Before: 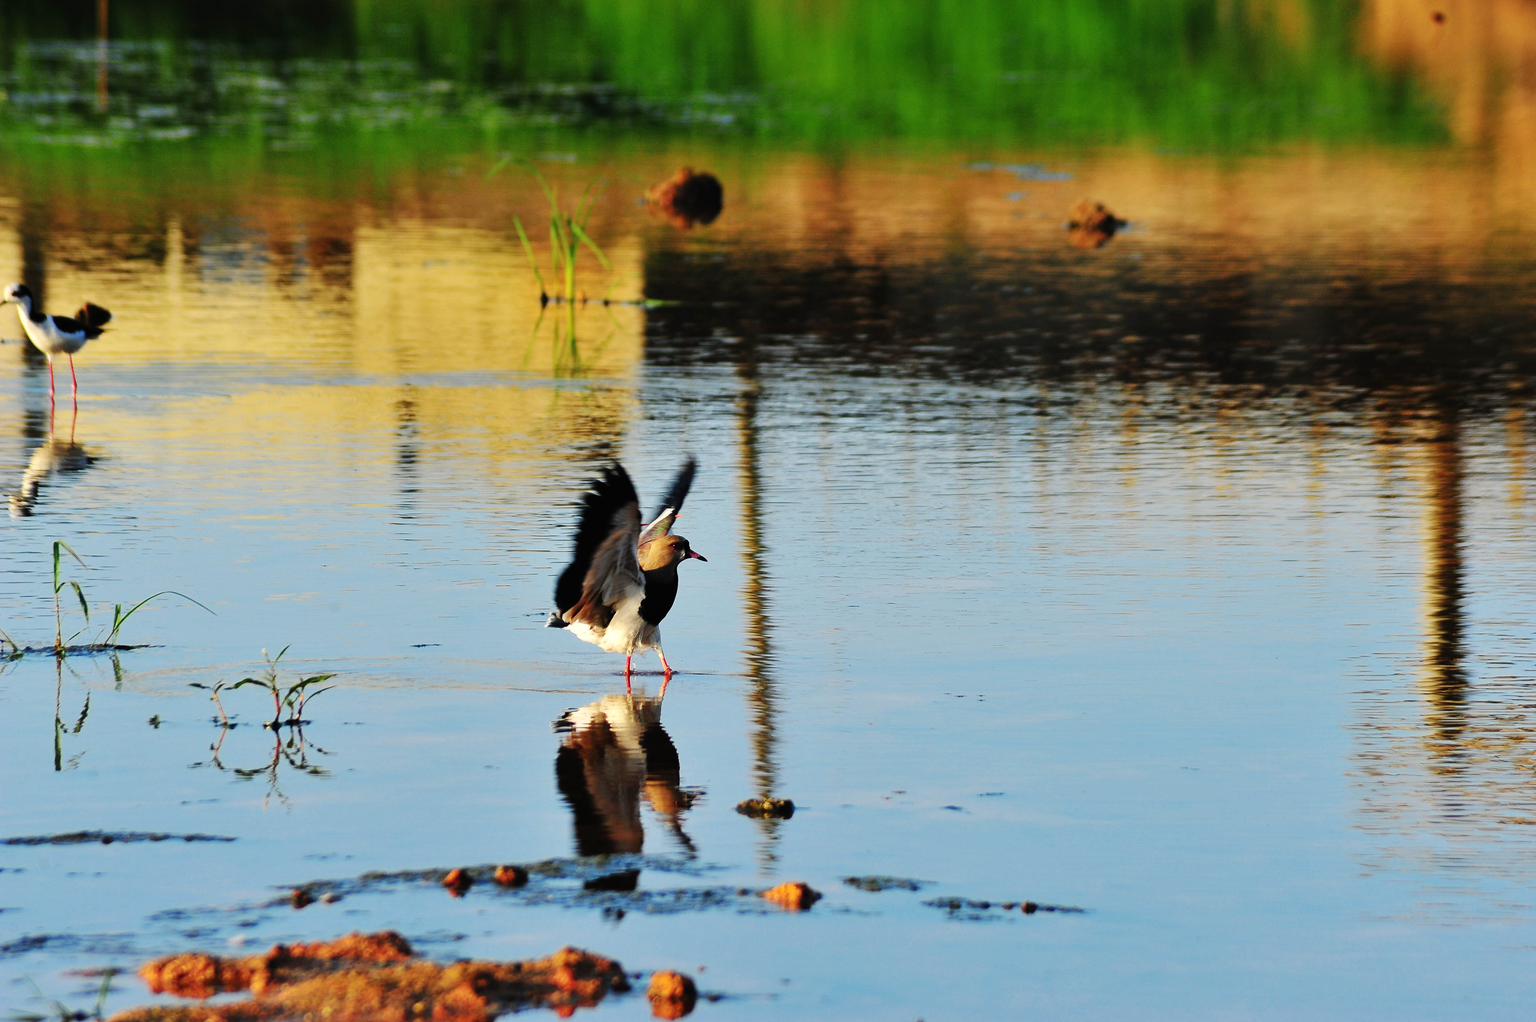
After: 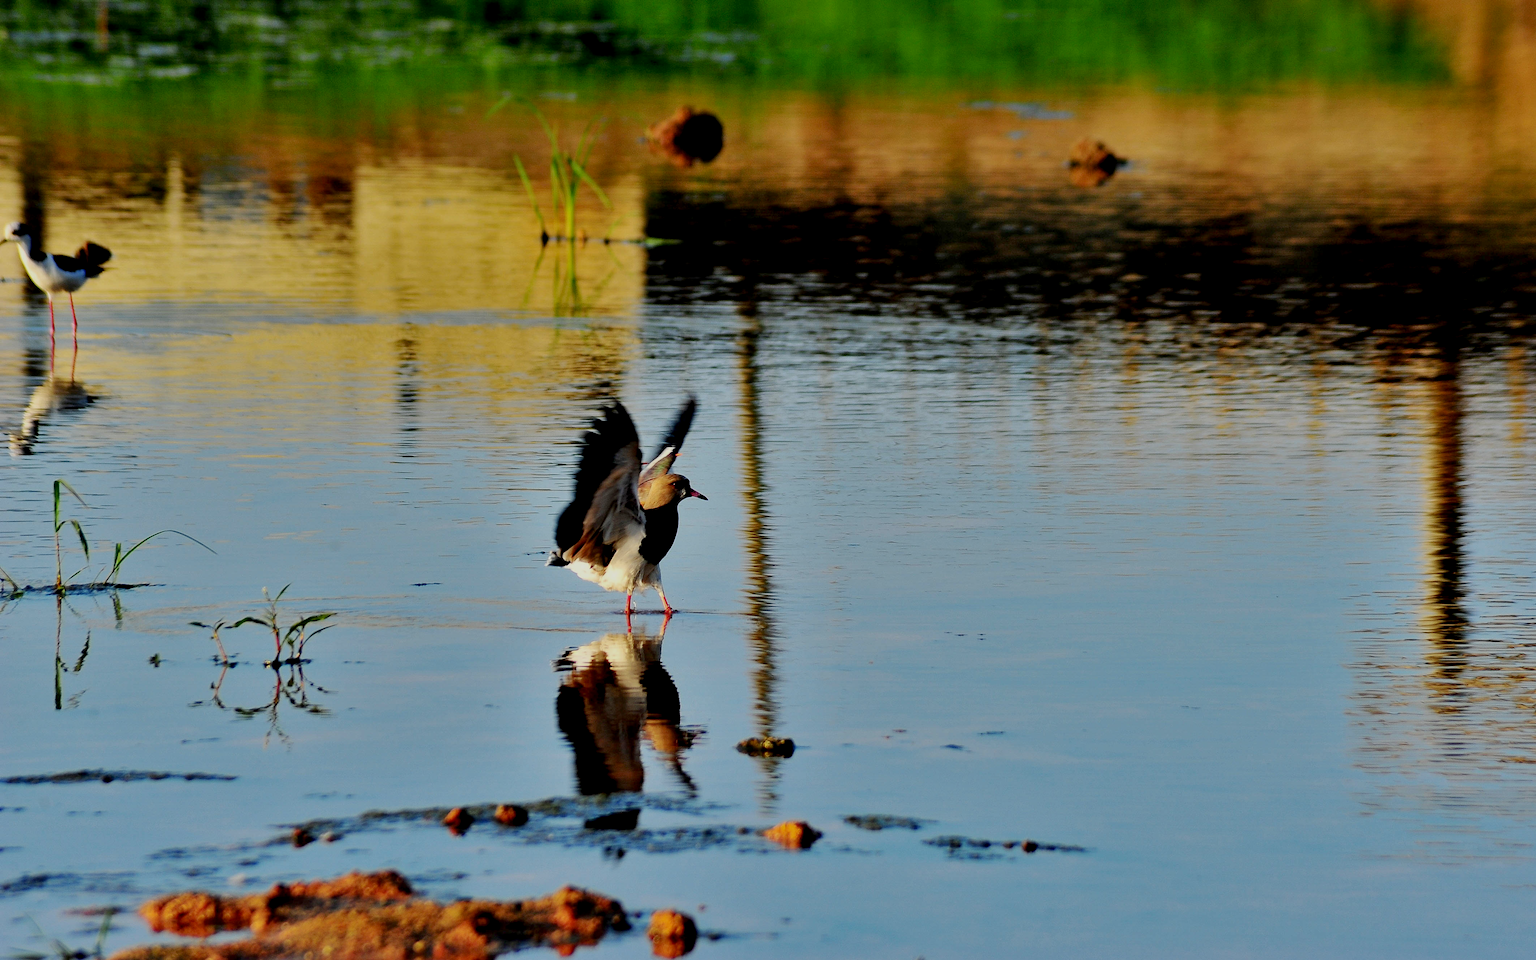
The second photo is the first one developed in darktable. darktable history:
crop and rotate: top 6.061%
shadows and highlights: shadows 30.73, highlights -62.69, soften with gaussian
exposure: black level correction 0.011, exposure -0.479 EV, compensate highlight preservation false
